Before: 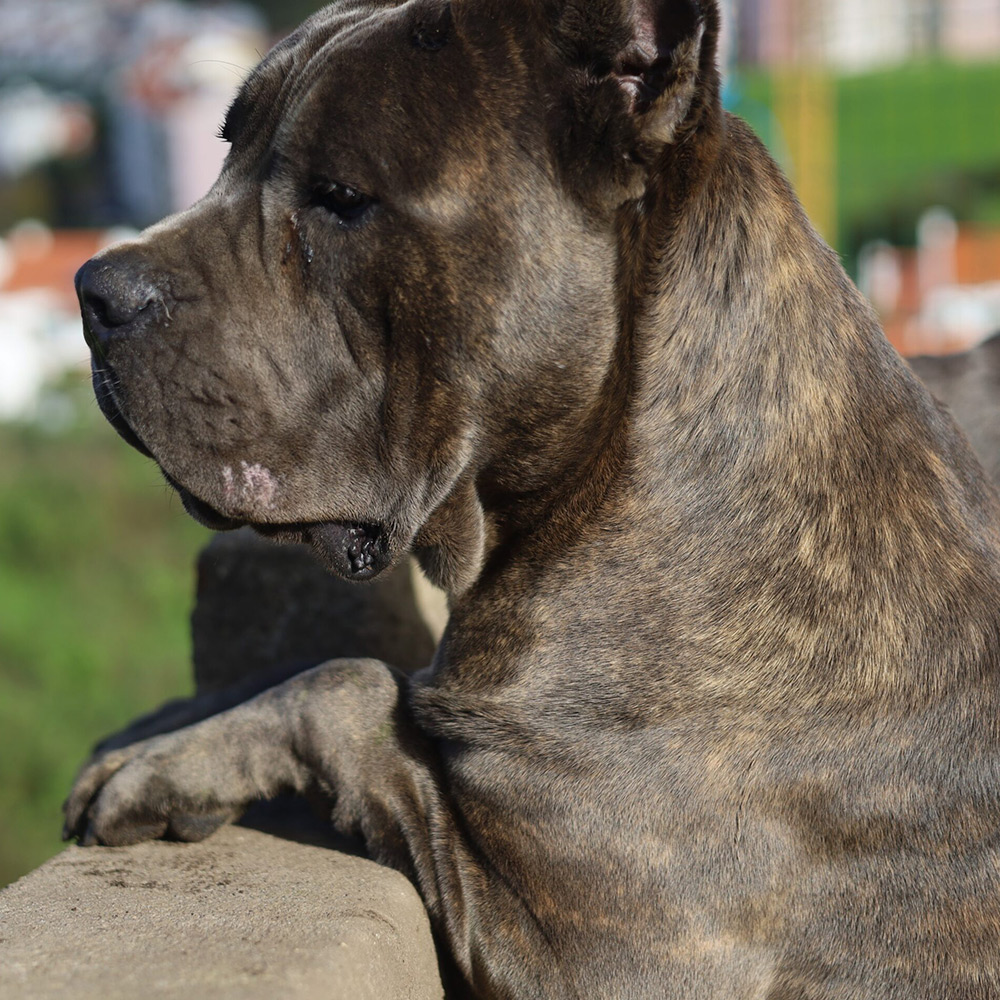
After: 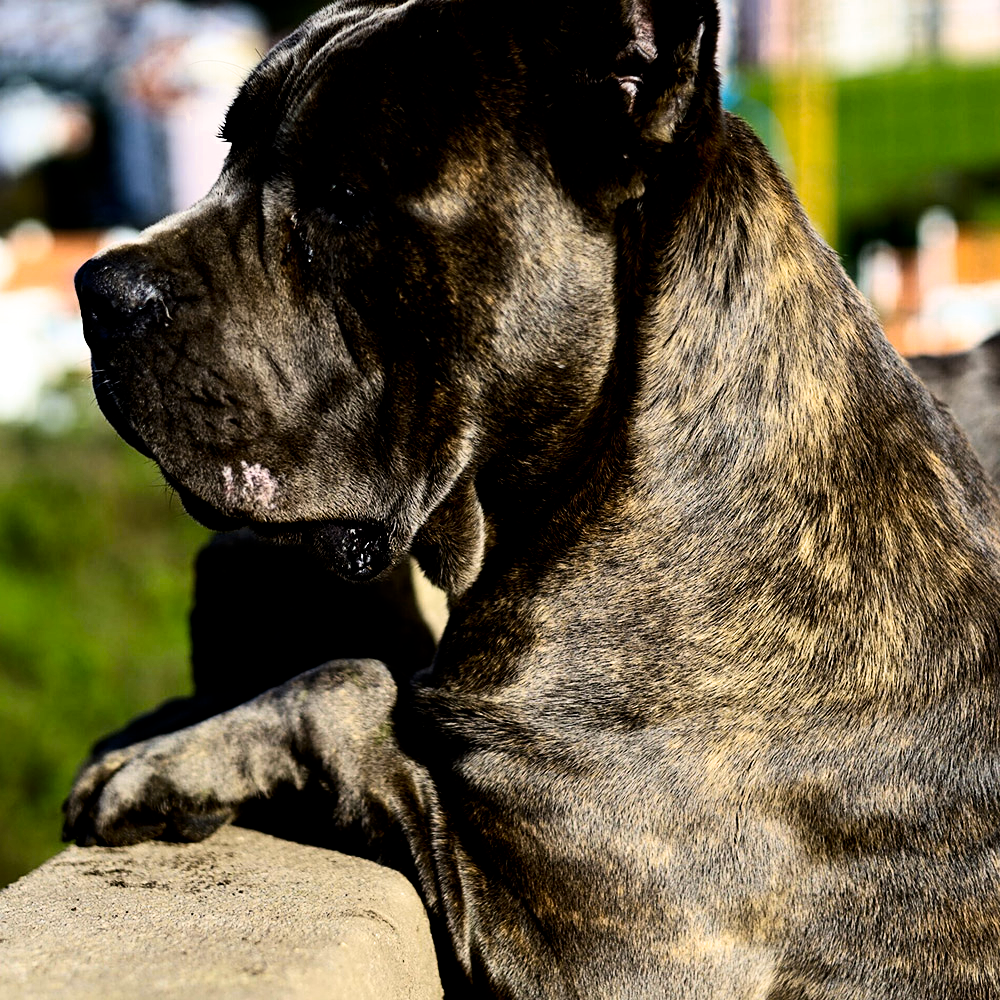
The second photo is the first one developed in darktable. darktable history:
contrast brightness saturation: contrast 0.21, brightness -0.11, saturation 0.21
color contrast: green-magenta contrast 0.8, blue-yellow contrast 1.1, unbound 0
tone equalizer: -8 EV -0.417 EV, -7 EV -0.389 EV, -6 EV -0.333 EV, -5 EV -0.222 EV, -3 EV 0.222 EV, -2 EV 0.333 EV, -1 EV 0.389 EV, +0 EV 0.417 EV, edges refinement/feathering 500, mask exposure compensation -1.57 EV, preserve details no
filmic rgb: black relative exposure -3.72 EV, white relative exposure 2.77 EV, dynamic range scaling -5.32%, hardness 3.03
color balance rgb: linear chroma grading › global chroma 3.45%, perceptual saturation grading › global saturation 11.24%, perceptual brilliance grading › global brilliance 3.04%, global vibrance 2.8%
sharpen: amount 0.2
color zones: curves: ch0 [(0, 0.465) (0.092, 0.596) (0.289, 0.464) (0.429, 0.453) (0.571, 0.464) (0.714, 0.455) (0.857, 0.462) (1, 0.465)]
